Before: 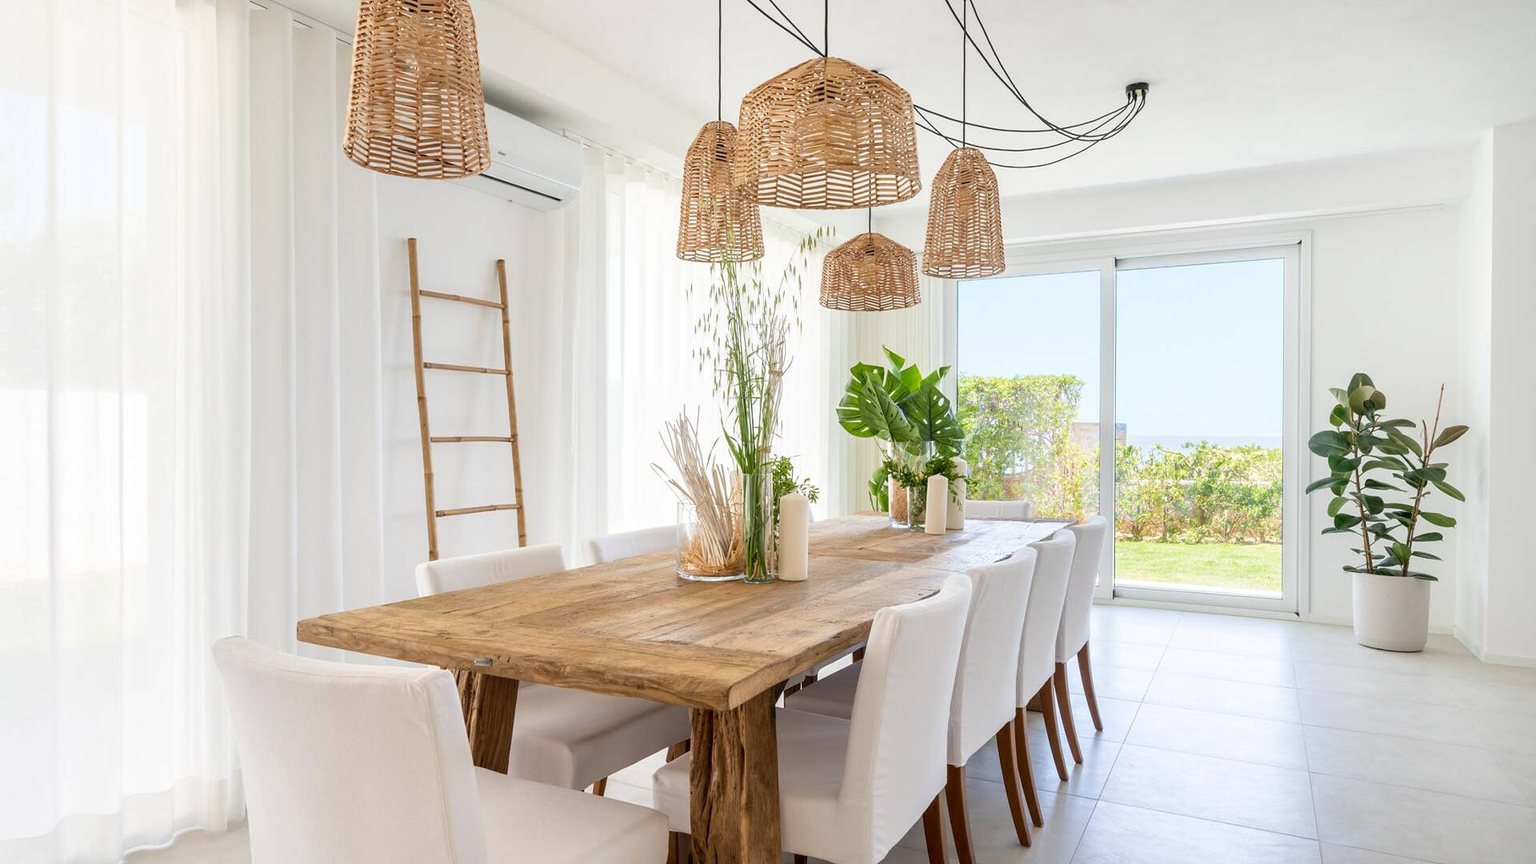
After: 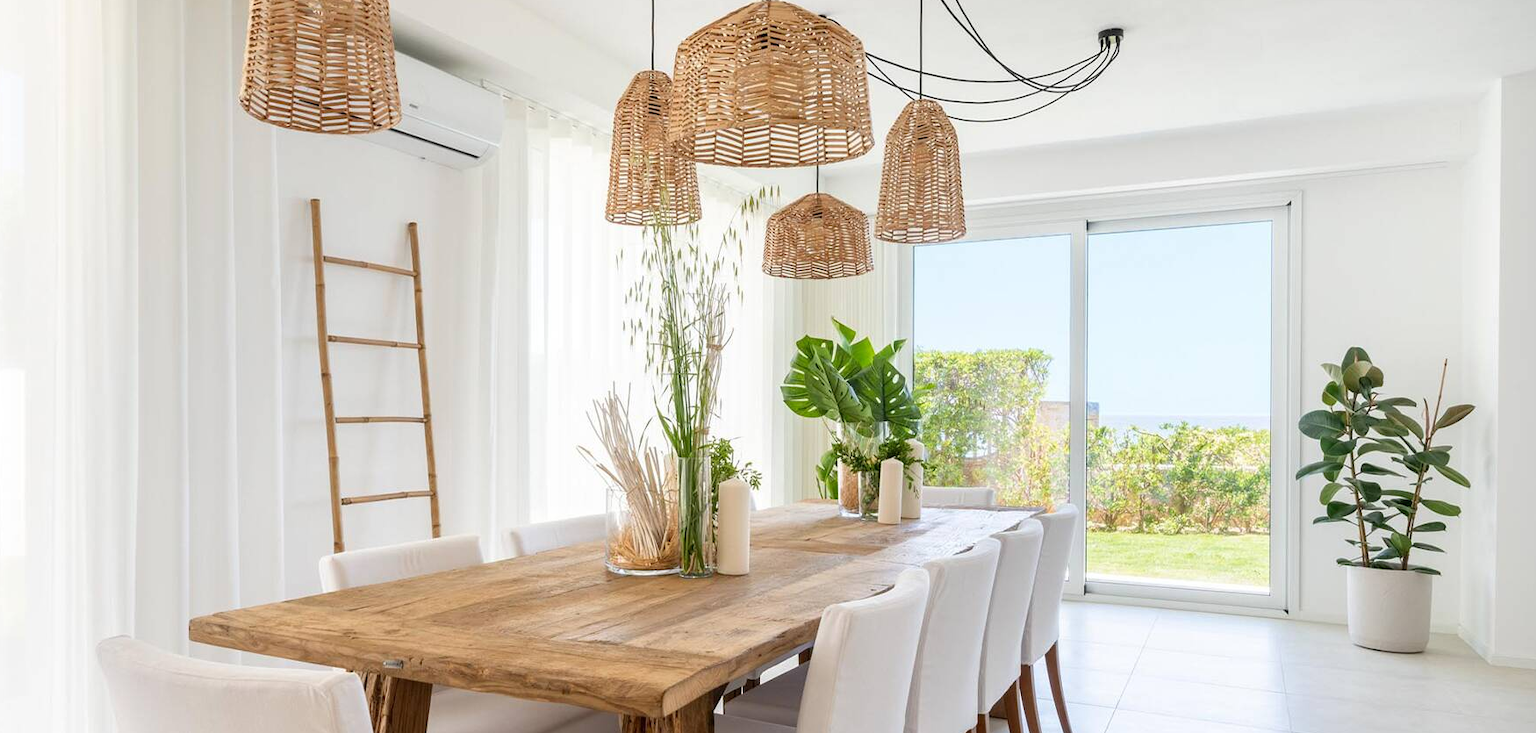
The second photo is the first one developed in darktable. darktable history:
crop: left 8.155%, top 6.611%, bottom 15.385%
